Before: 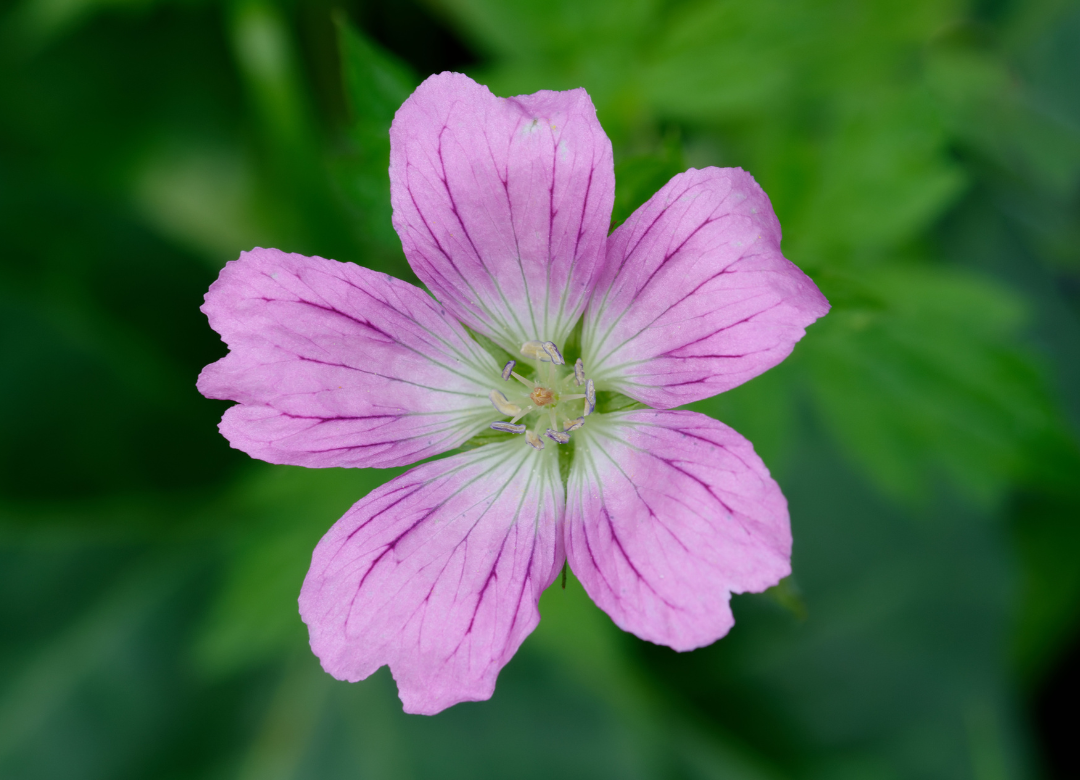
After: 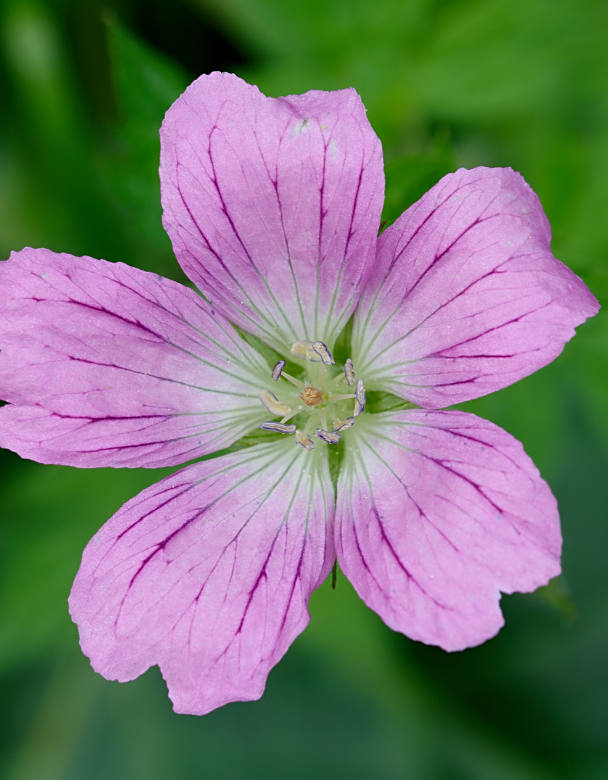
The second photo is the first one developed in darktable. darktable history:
crop: left 21.349%, right 22.296%
sharpen: on, module defaults
